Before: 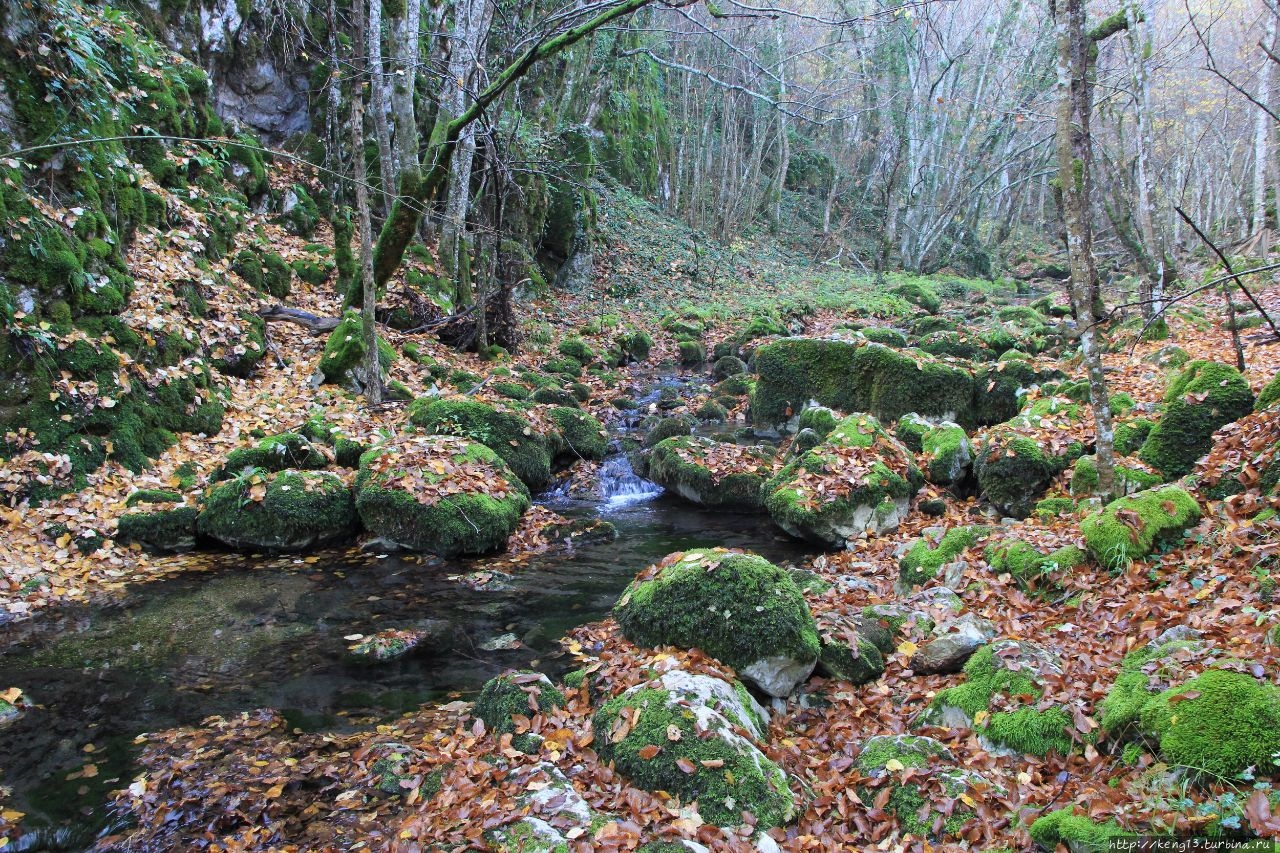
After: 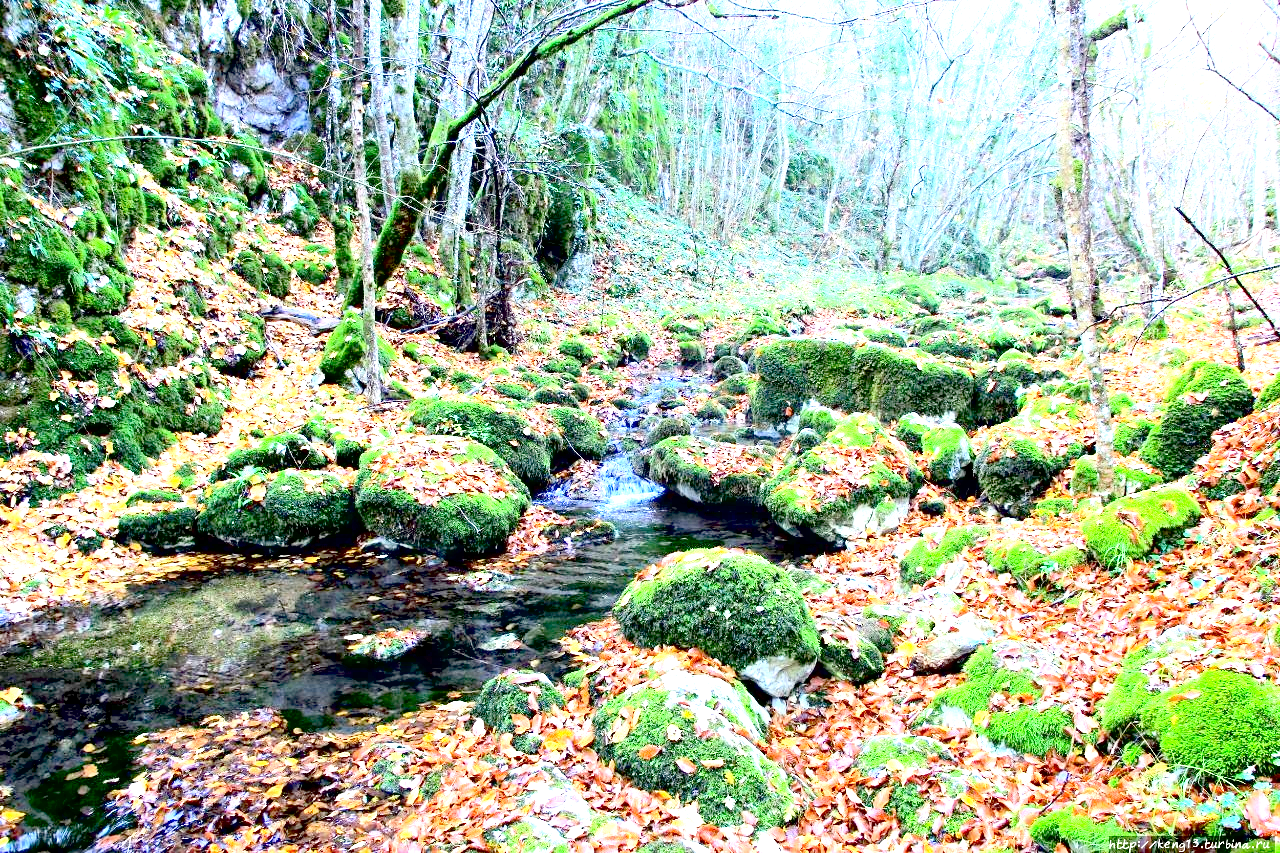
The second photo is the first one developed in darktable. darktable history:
exposure: black level correction 0.015, exposure 1.766 EV, compensate highlight preservation false
contrast brightness saturation: contrast 0.203, brightness 0.161, saturation 0.223
